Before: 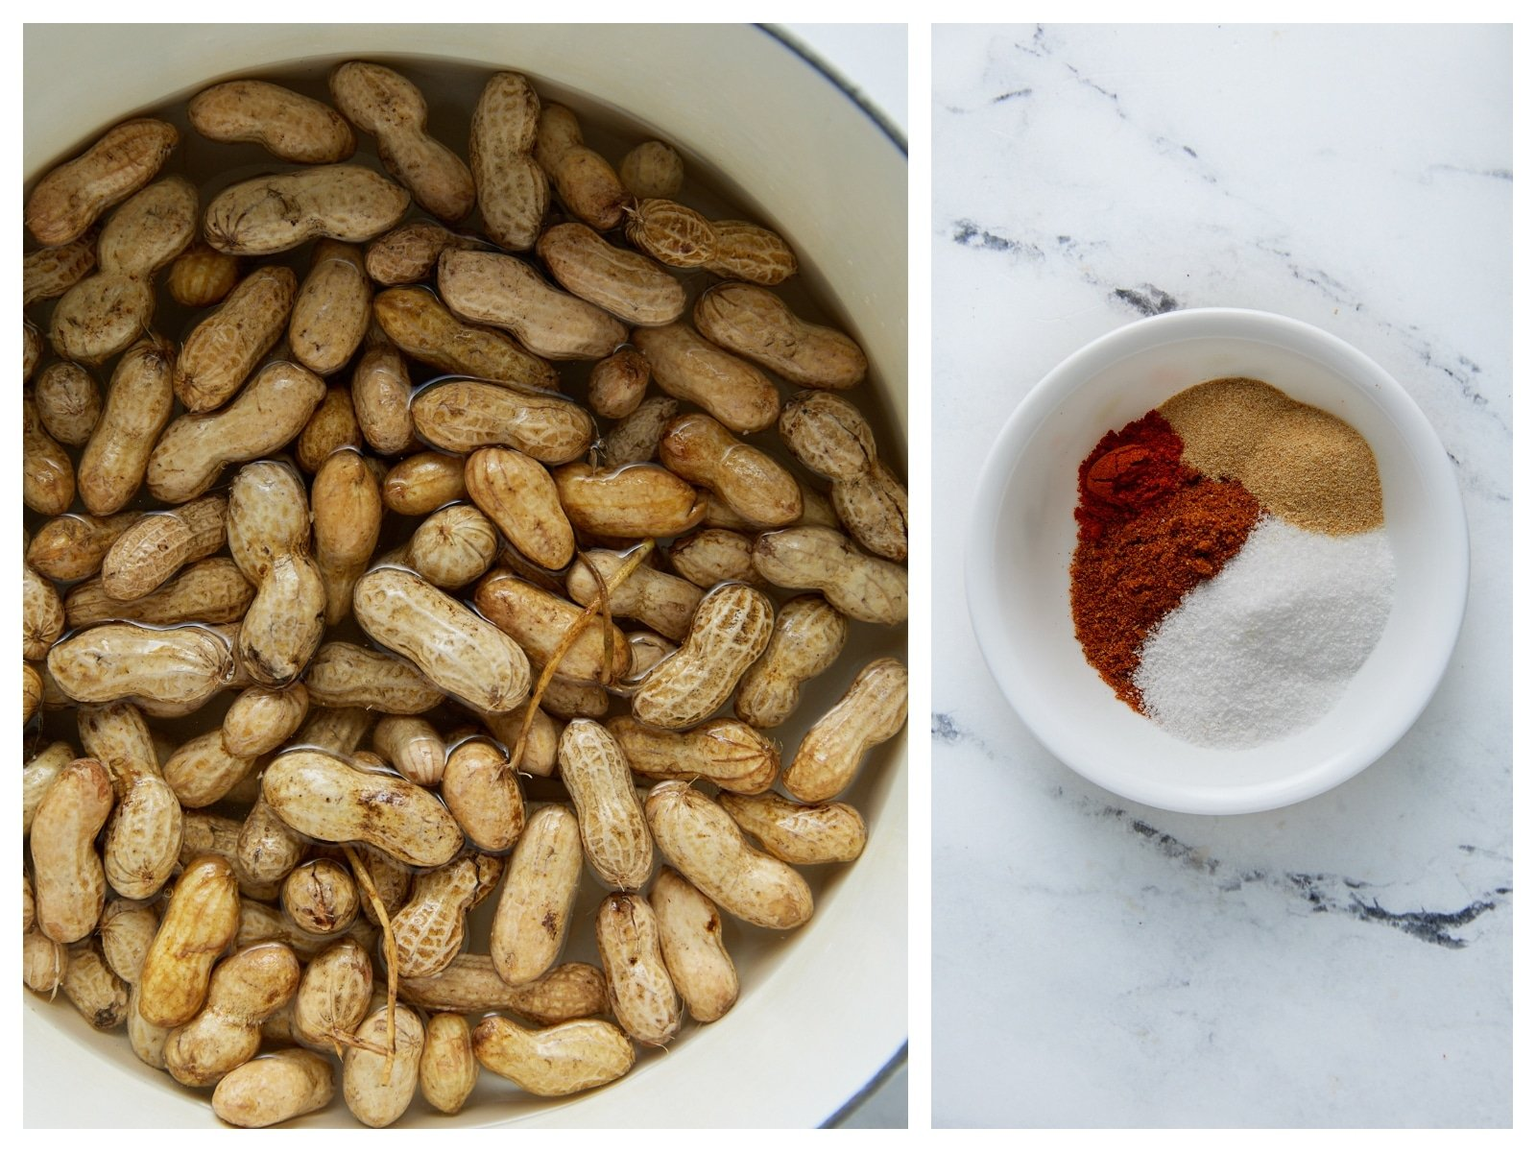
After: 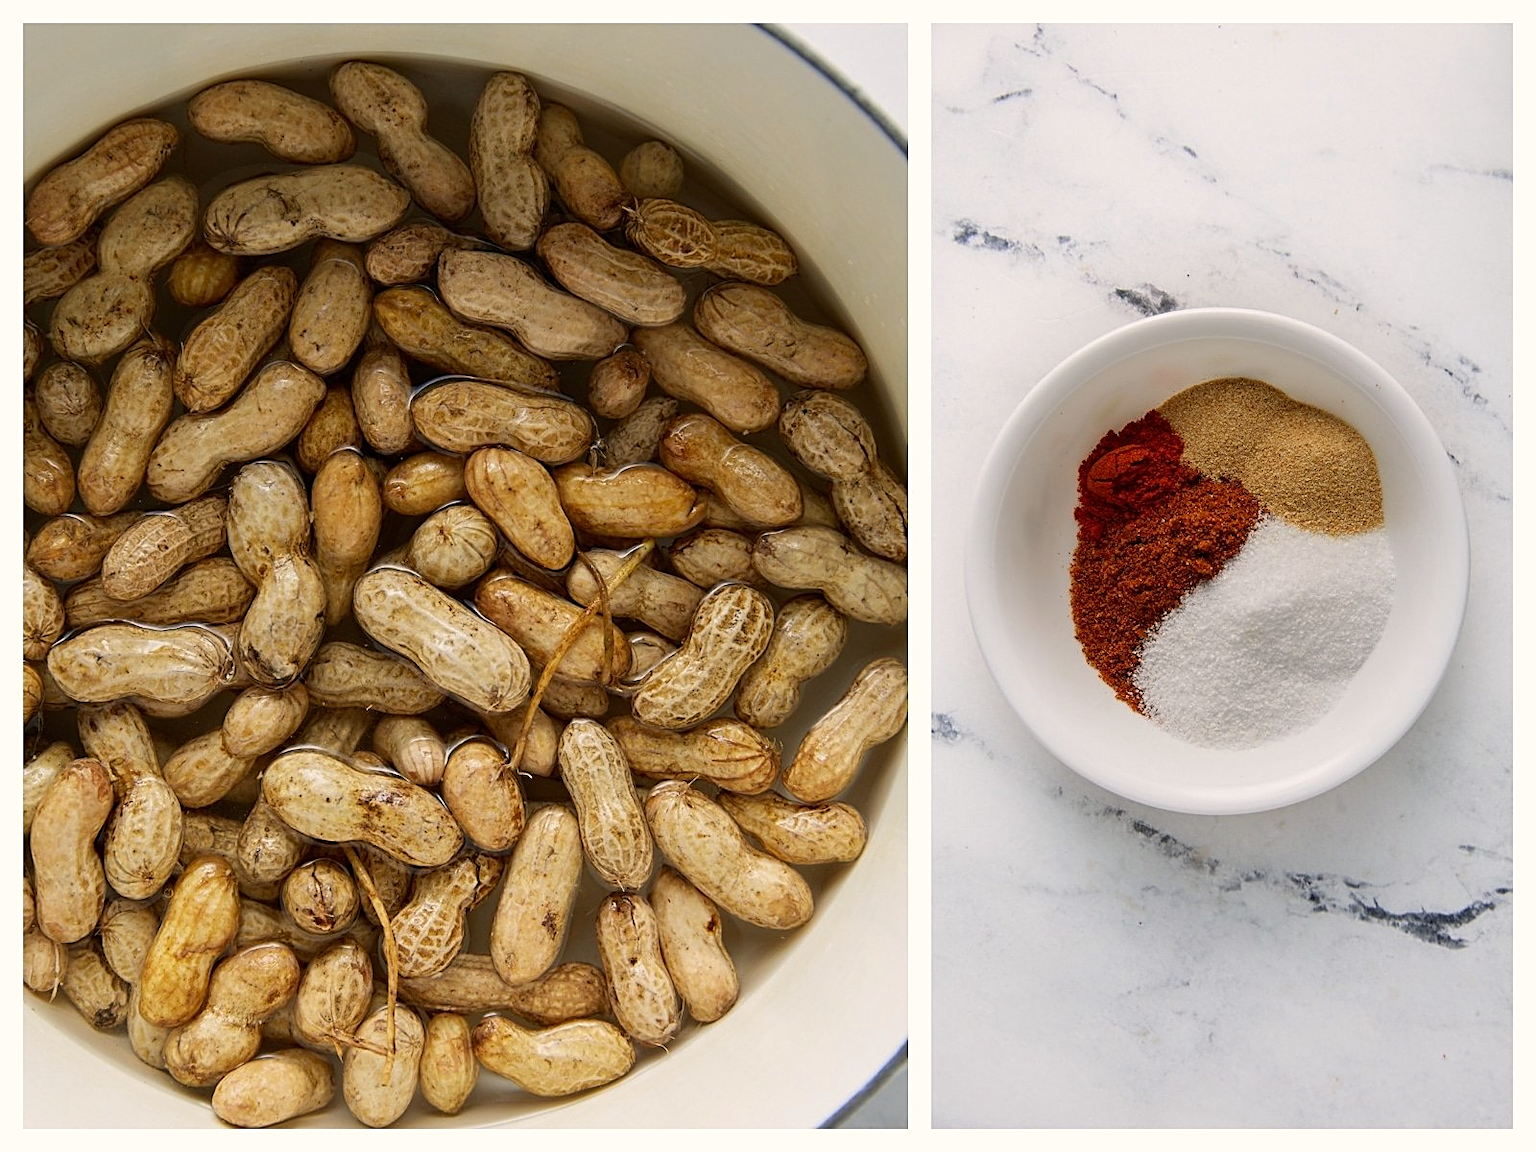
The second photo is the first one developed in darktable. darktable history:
sharpen: amount 0.496
color correction: highlights a* 3.71, highlights b* 5.06
